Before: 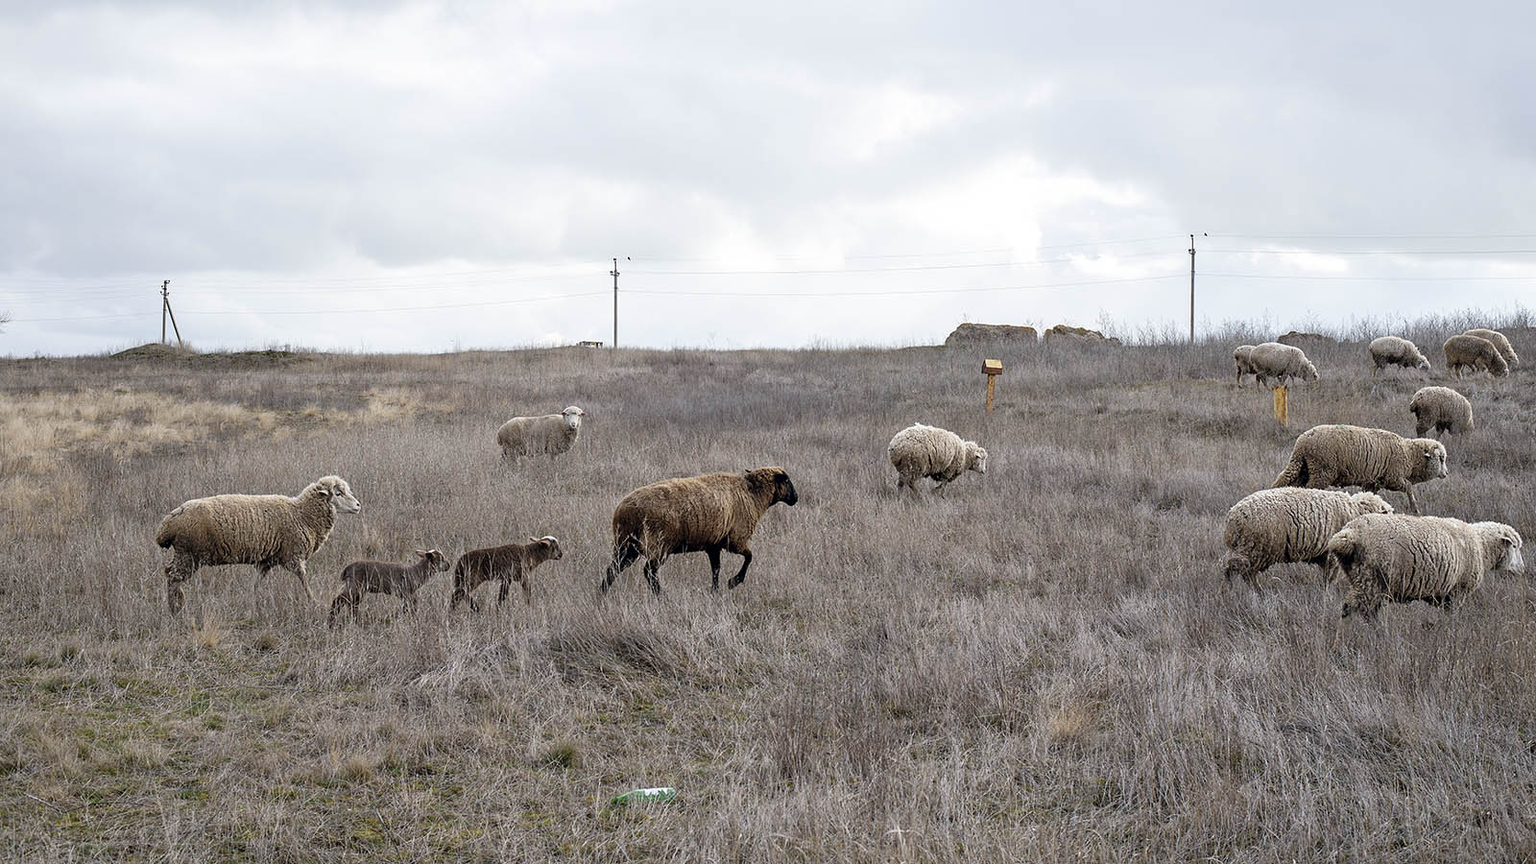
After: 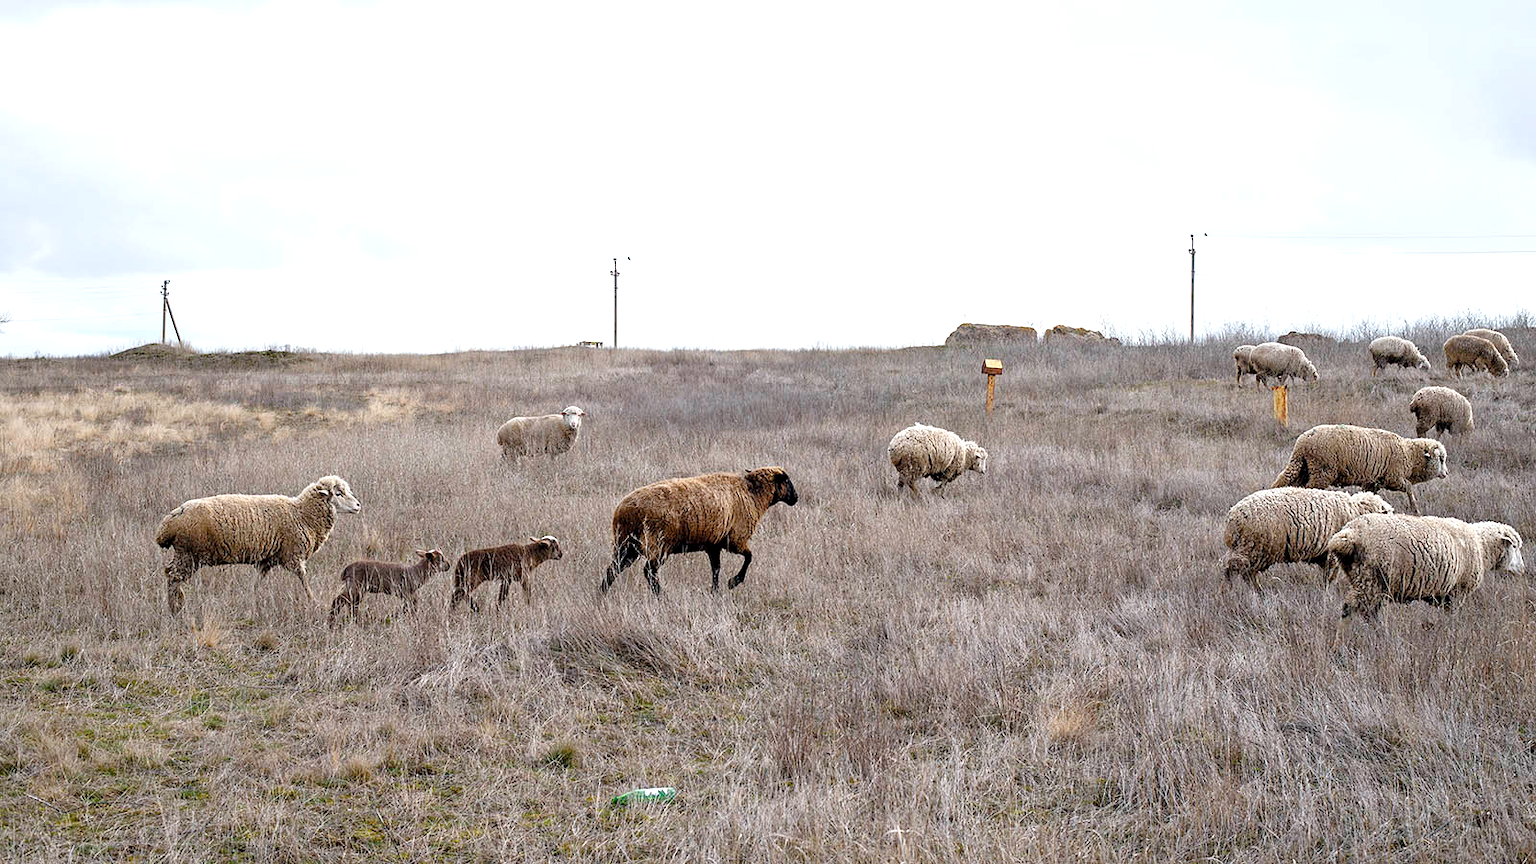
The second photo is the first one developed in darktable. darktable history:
color correction: saturation 0.98
exposure: black level correction 0.001, exposure 0.5 EV, compensate exposure bias true, compensate highlight preservation false
color balance rgb: perceptual saturation grading › global saturation 20%, perceptual saturation grading › highlights -25%, perceptual saturation grading › shadows 25%
